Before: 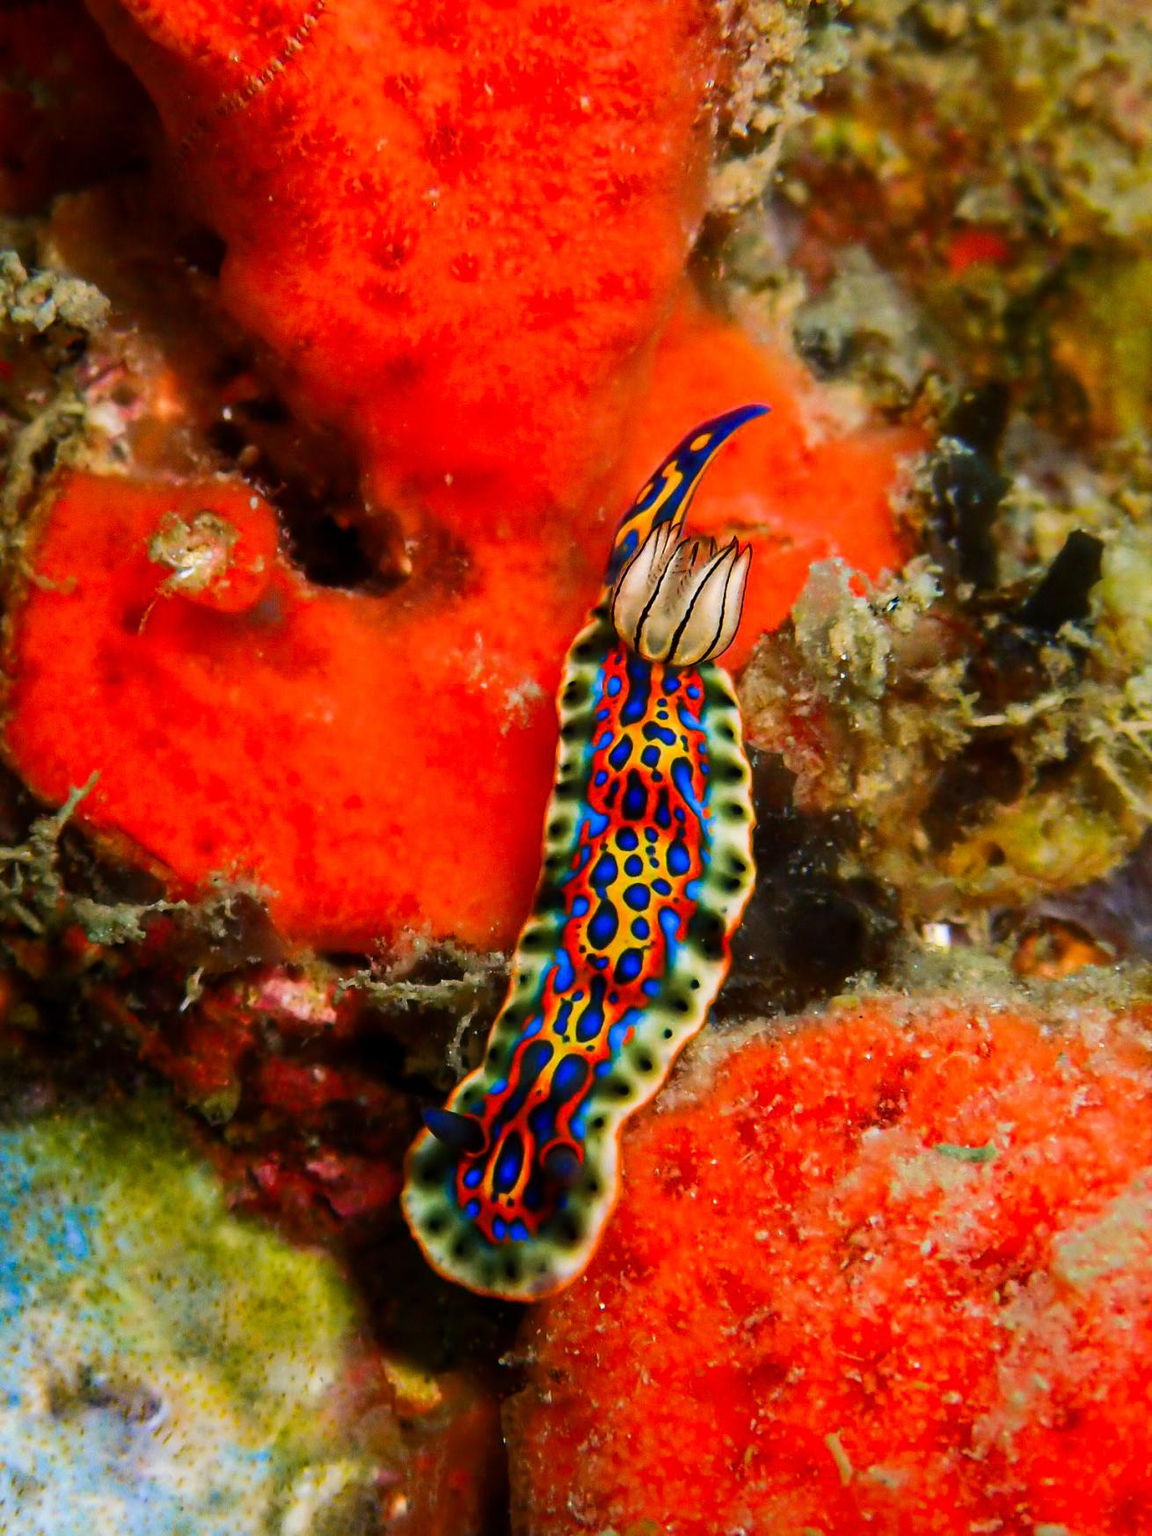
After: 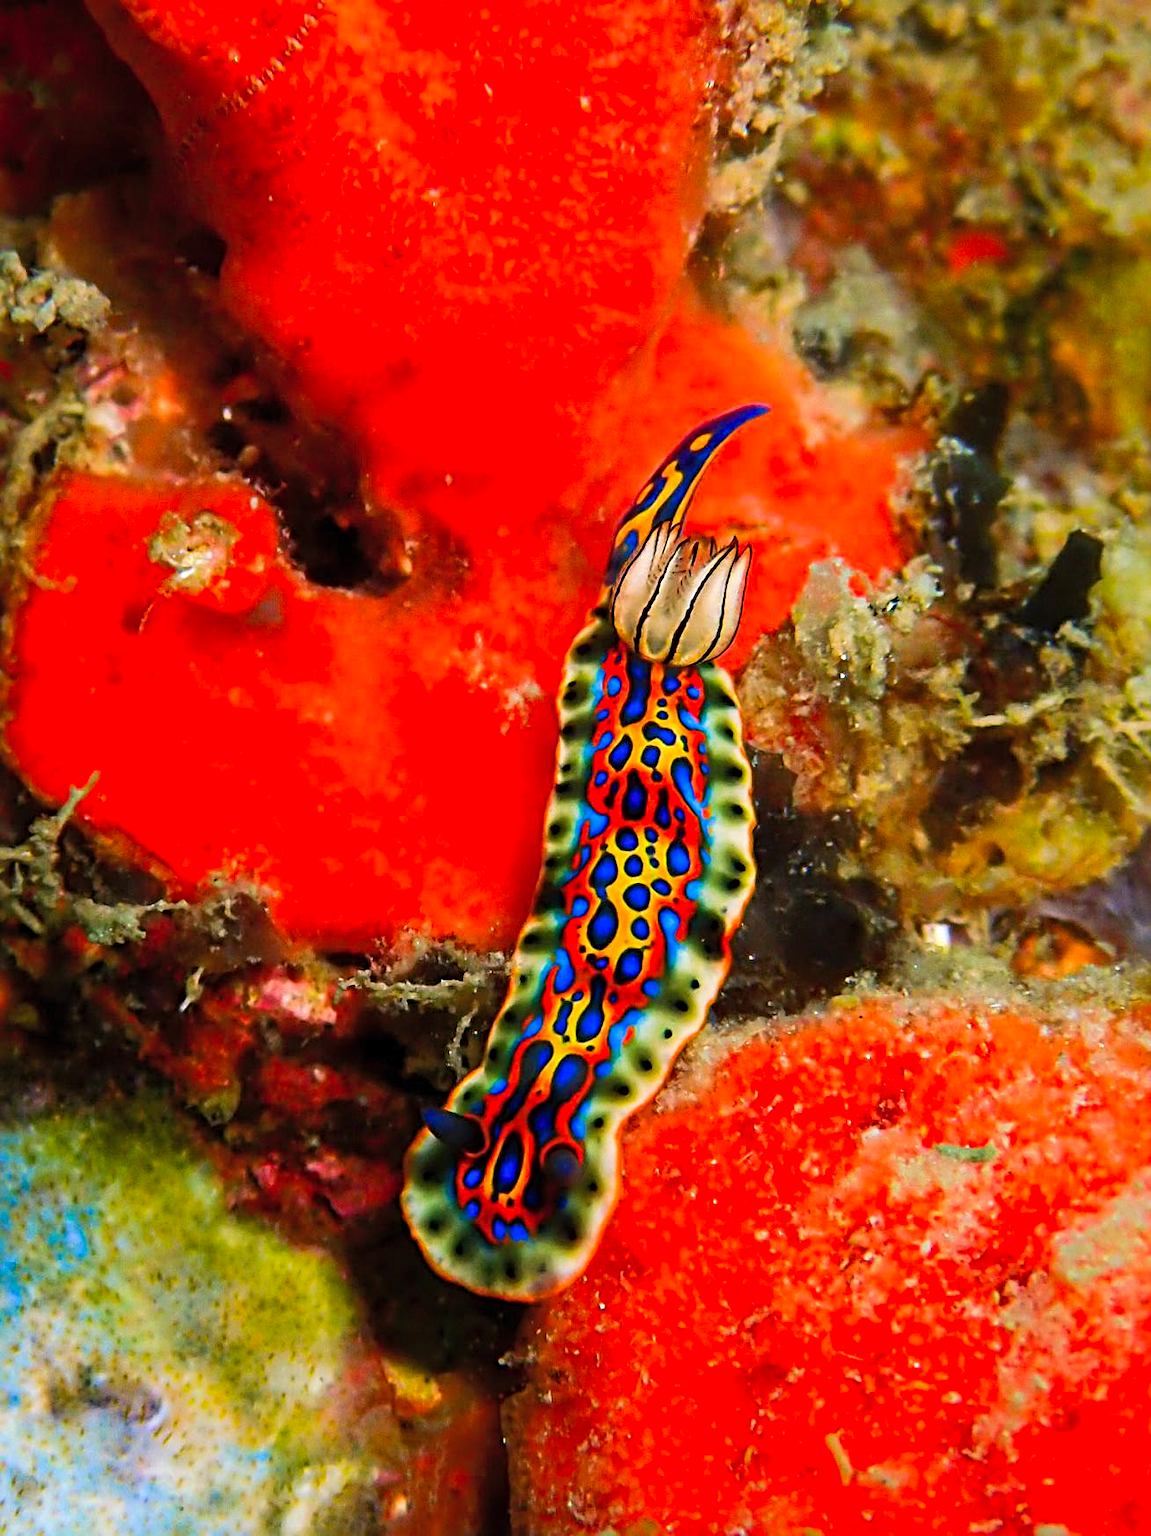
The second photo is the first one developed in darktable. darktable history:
sharpen: radius 3.953
contrast brightness saturation: brightness 0.089, saturation 0.194
